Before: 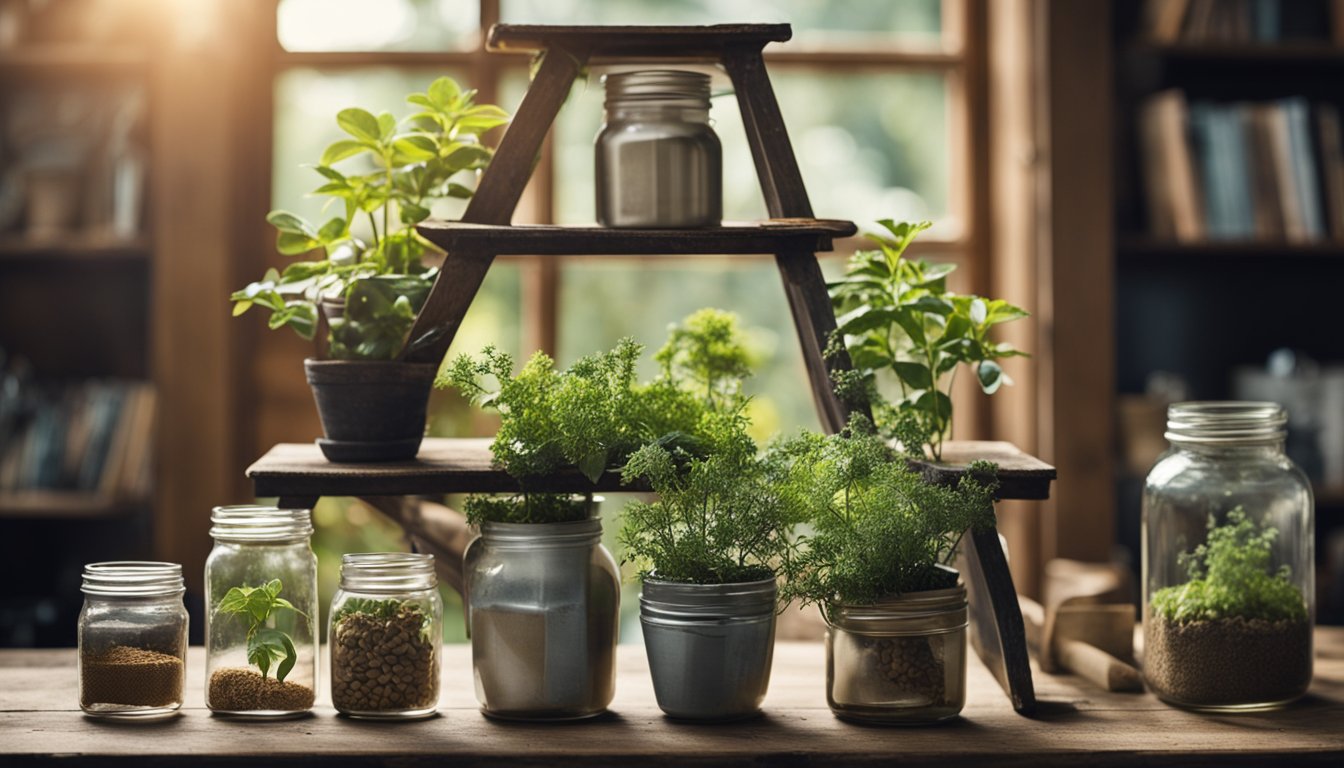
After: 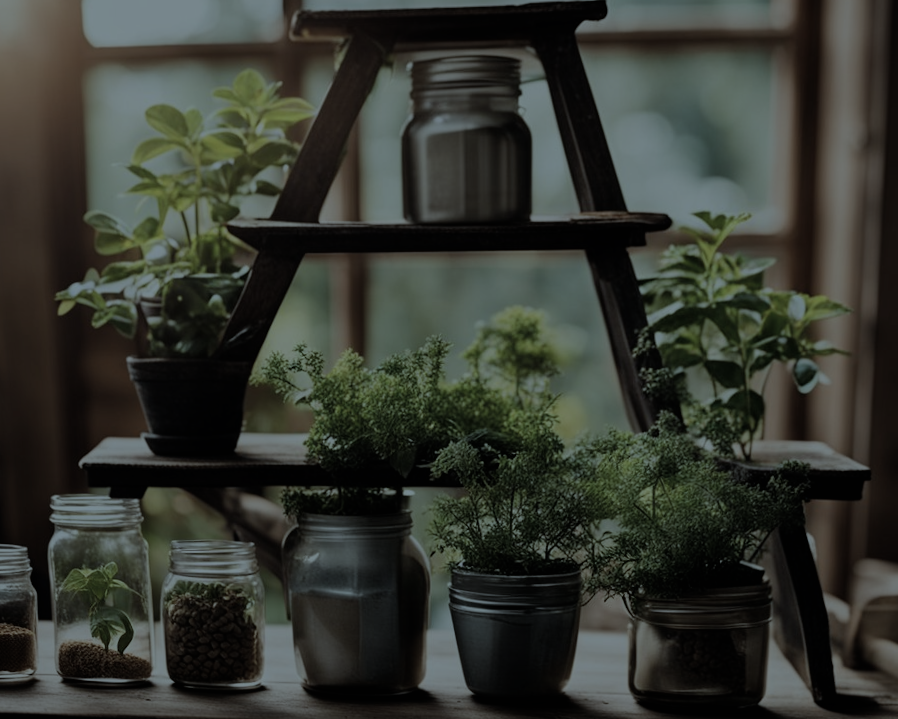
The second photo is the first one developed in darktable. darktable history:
rotate and perspective: rotation 0.062°, lens shift (vertical) 0.115, lens shift (horizontal) -0.133, crop left 0.047, crop right 0.94, crop top 0.061, crop bottom 0.94
crop and rotate: left 9.061%, right 20.142%
color correction: highlights a* -12.64, highlights b* -18.1, saturation 0.7
exposure: exposure -2.002 EV, compensate highlight preservation false
filmic rgb: hardness 4.17, contrast 0.921
